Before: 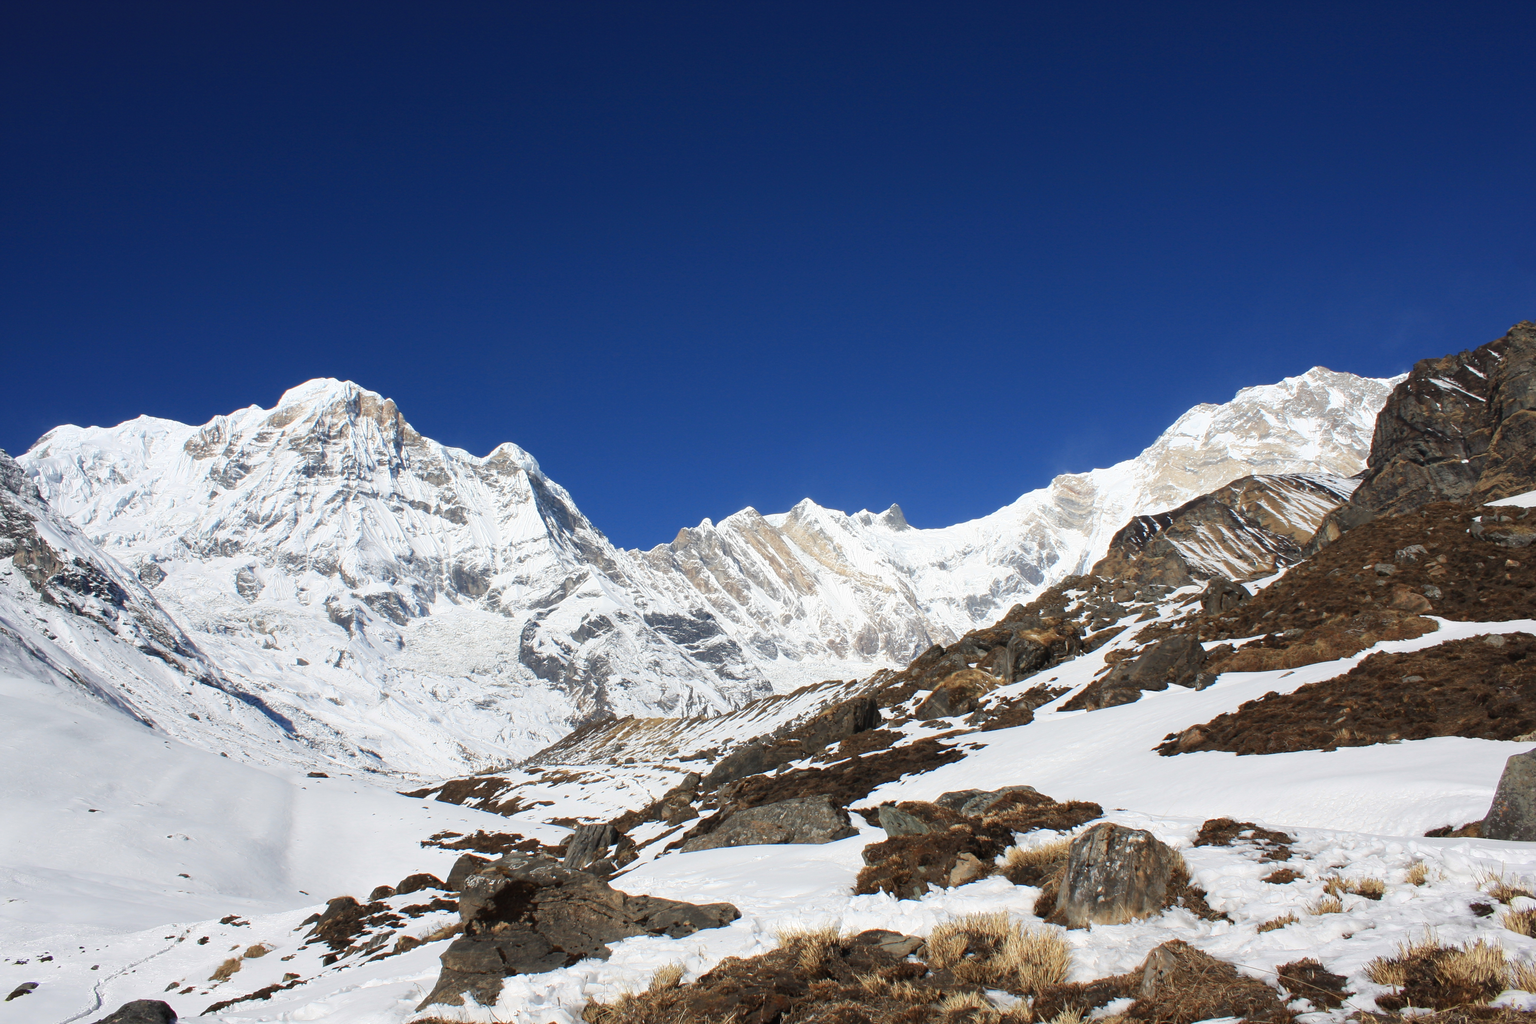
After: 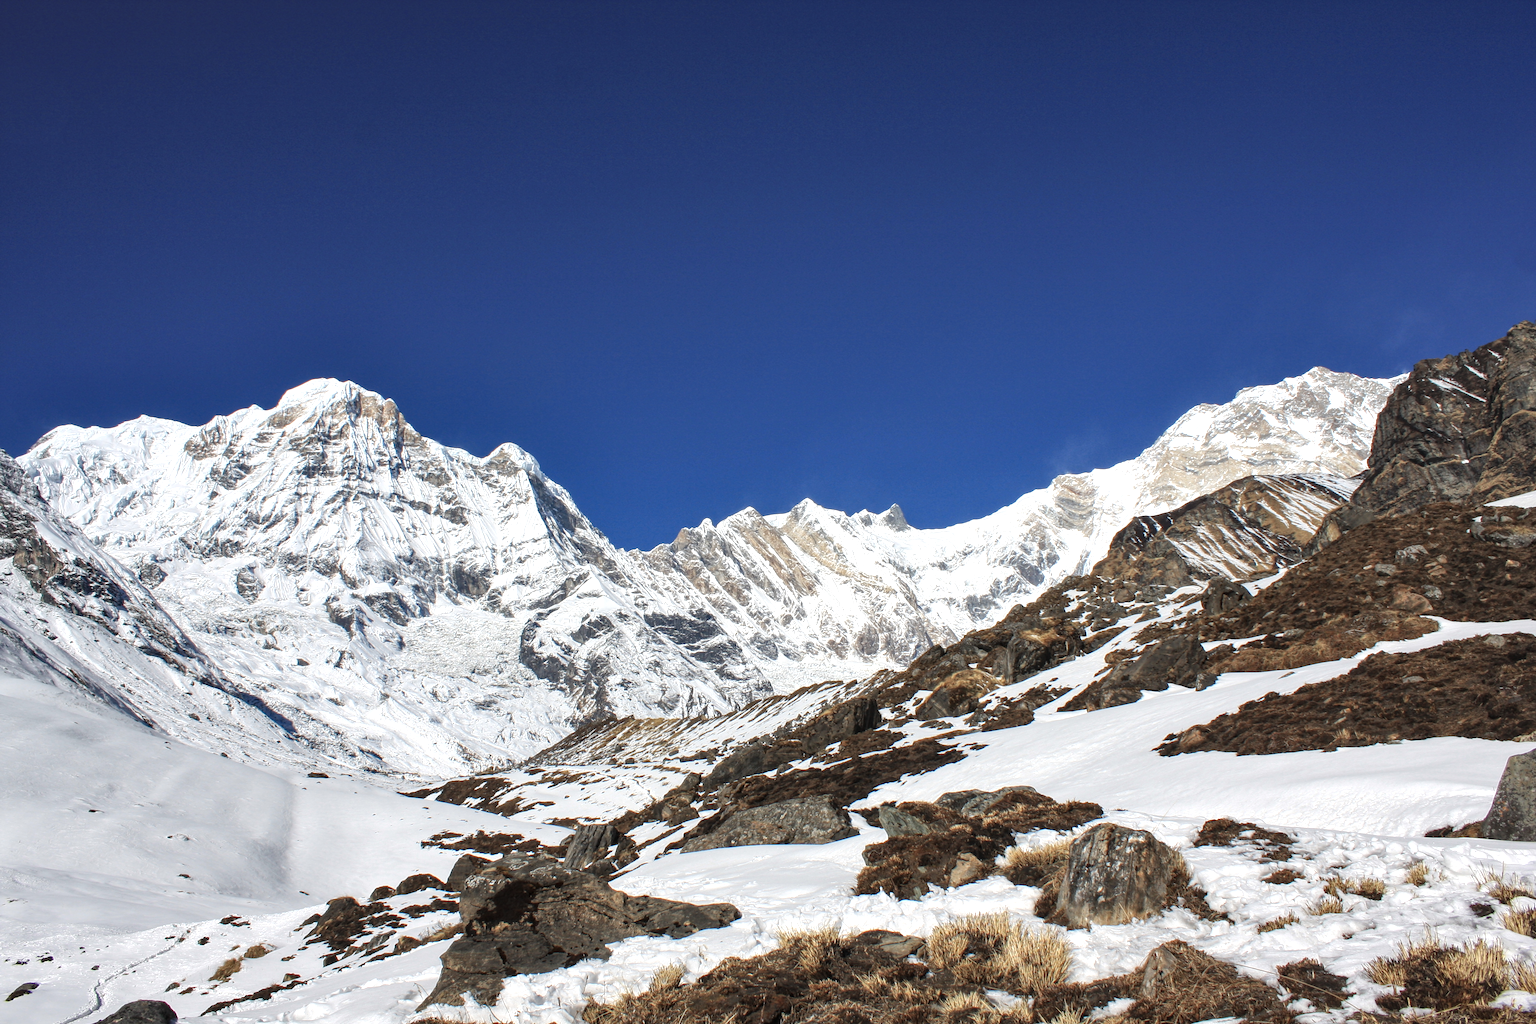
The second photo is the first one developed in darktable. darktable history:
local contrast: highlights 100%, shadows 100%, detail 200%, midtone range 0.2
exposure: black level correction -0.008, exposure 0.067 EV, compensate highlight preservation false
shadows and highlights: shadows 37.27, highlights -28.18, soften with gaussian
